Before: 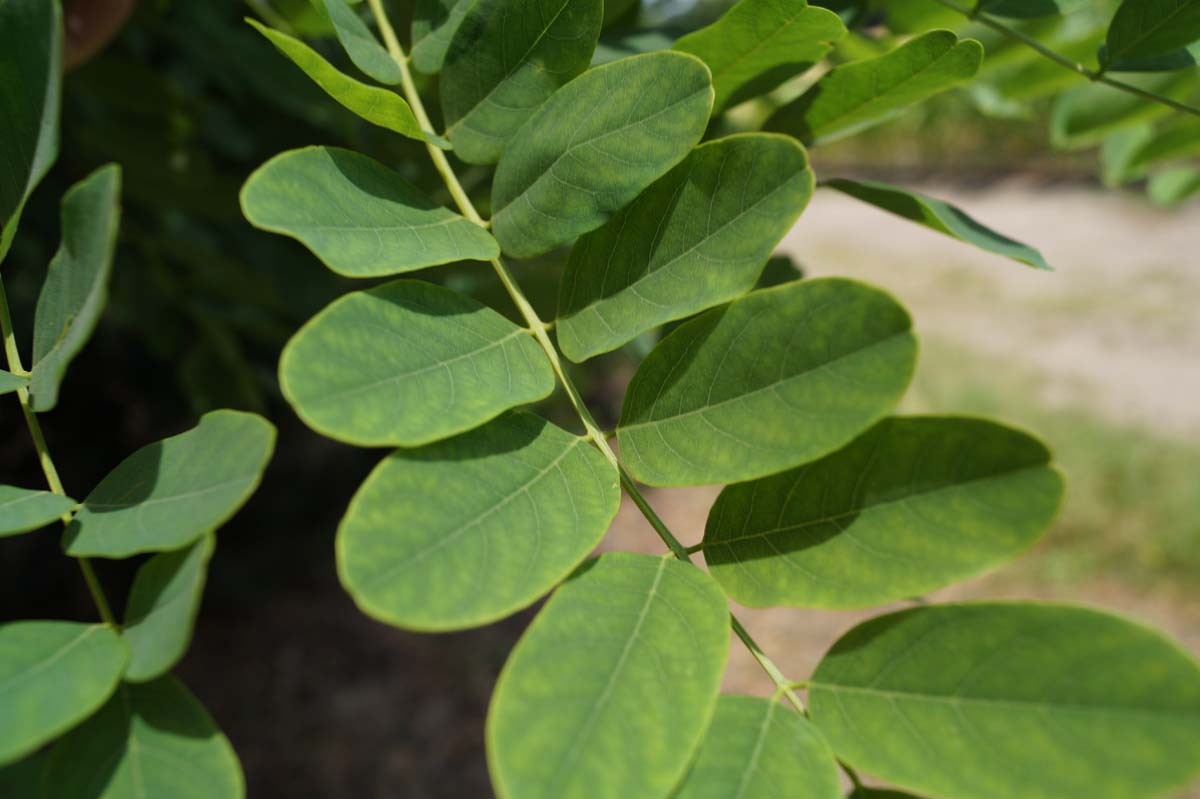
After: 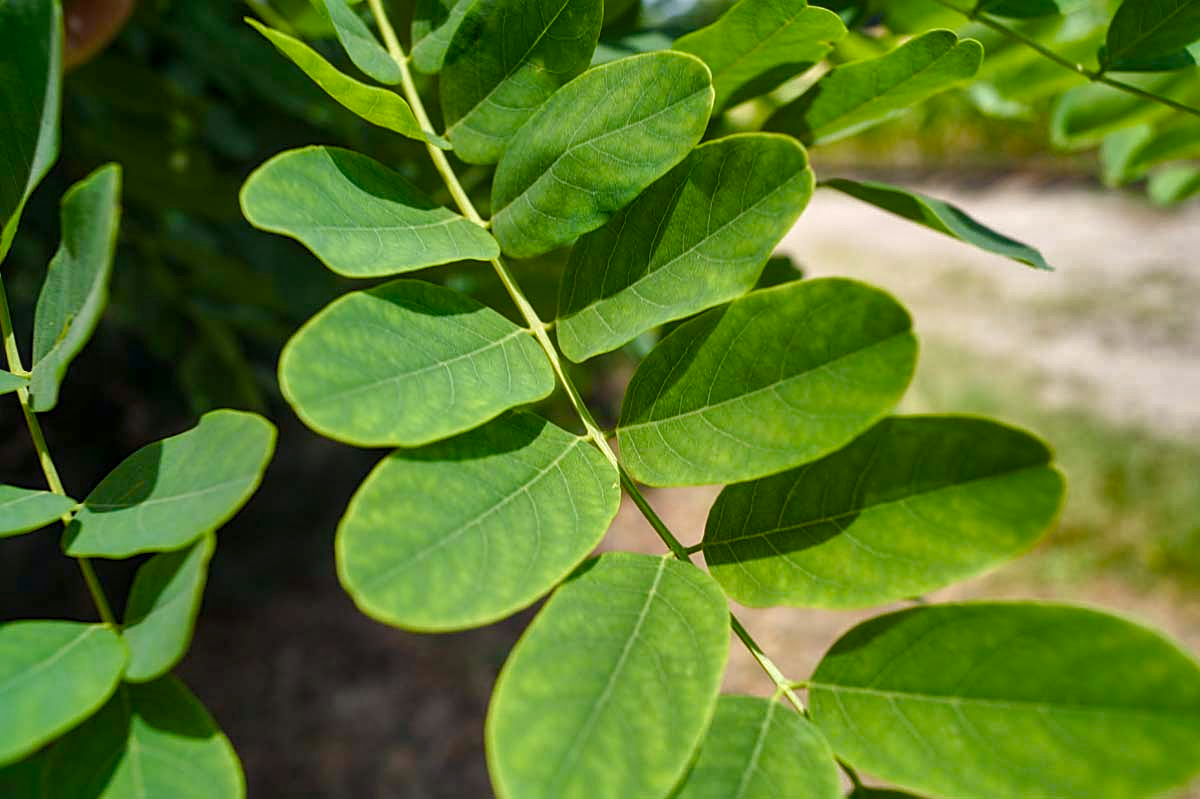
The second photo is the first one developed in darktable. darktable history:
shadows and highlights: shadows 21.05, highlights -81.88, shadows color adjustment 99.16%, highlights color adjustment 0.841%, soften with gaussian
local contrast: on, module defaults
sharpen: on, module defaults
color balance rgb: power › chroma 0.493%, power › hue 260.51°, perceptual saturation grading › global saturation 20%, perceptual saturation grading › highlights -25.311%, perceptual saturation grading › shadows 49.505%, perceptual brilliance grading › global brilliance 10.04%, perceptual brilliance grading › shadows 14.867%
